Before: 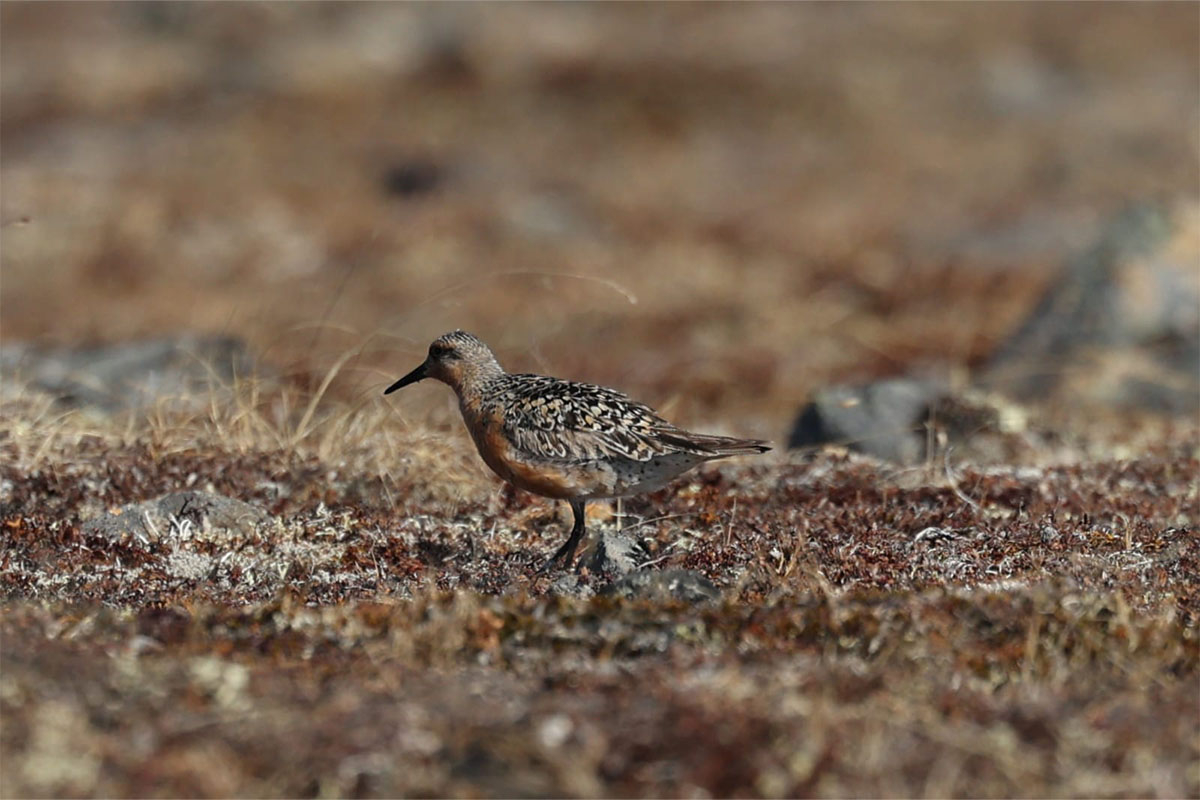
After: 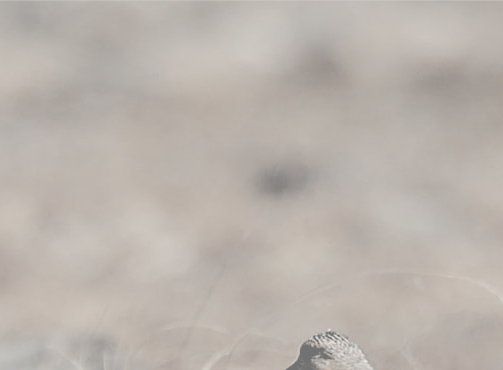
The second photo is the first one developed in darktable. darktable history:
exposure: black level correction 0.01, exposure 0.011 EV, compensate highlight preservation false
contrast brightness saturation: contrast -0.32, brightness 0.75, saturation -0.78
crop and rotate: left 10.817%, top 0.062%, right 47.194%, bottom 53.626%
sharpen: on, module defaults
contrast equalizer: octaves 7, y [[0.6 ×6], [0.55 ×6], [0 ×6], [0 ×6], [0 ×6]], mix 0.15
white balance: red 1.045, blue 0.932
filmic rgb: black relative exposure -14.19 EV, white relative exposure 3.39 EV, hardness 7.89, preserve chrominance max RGB
